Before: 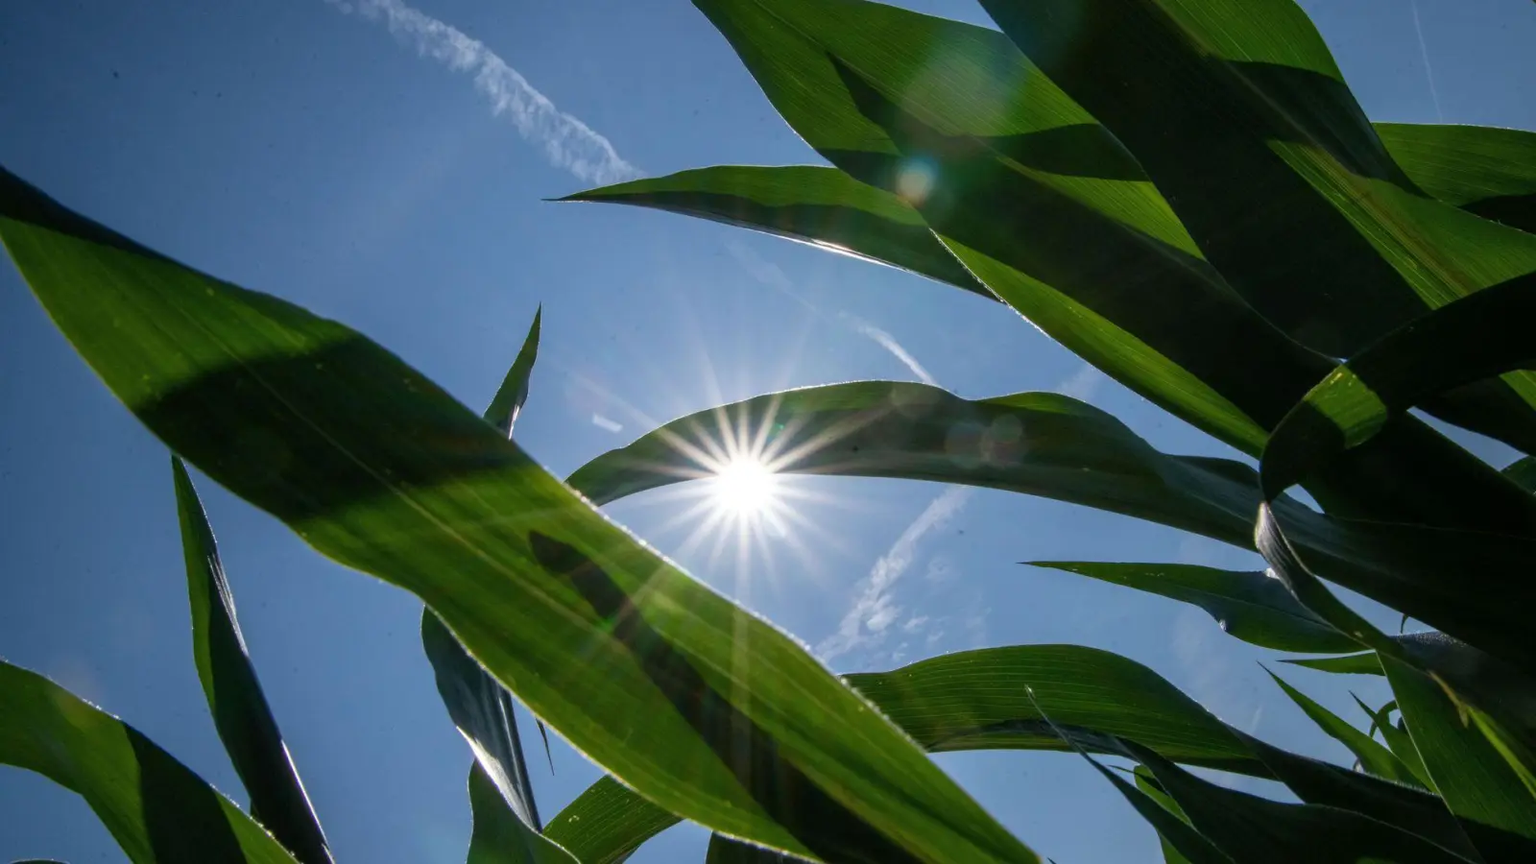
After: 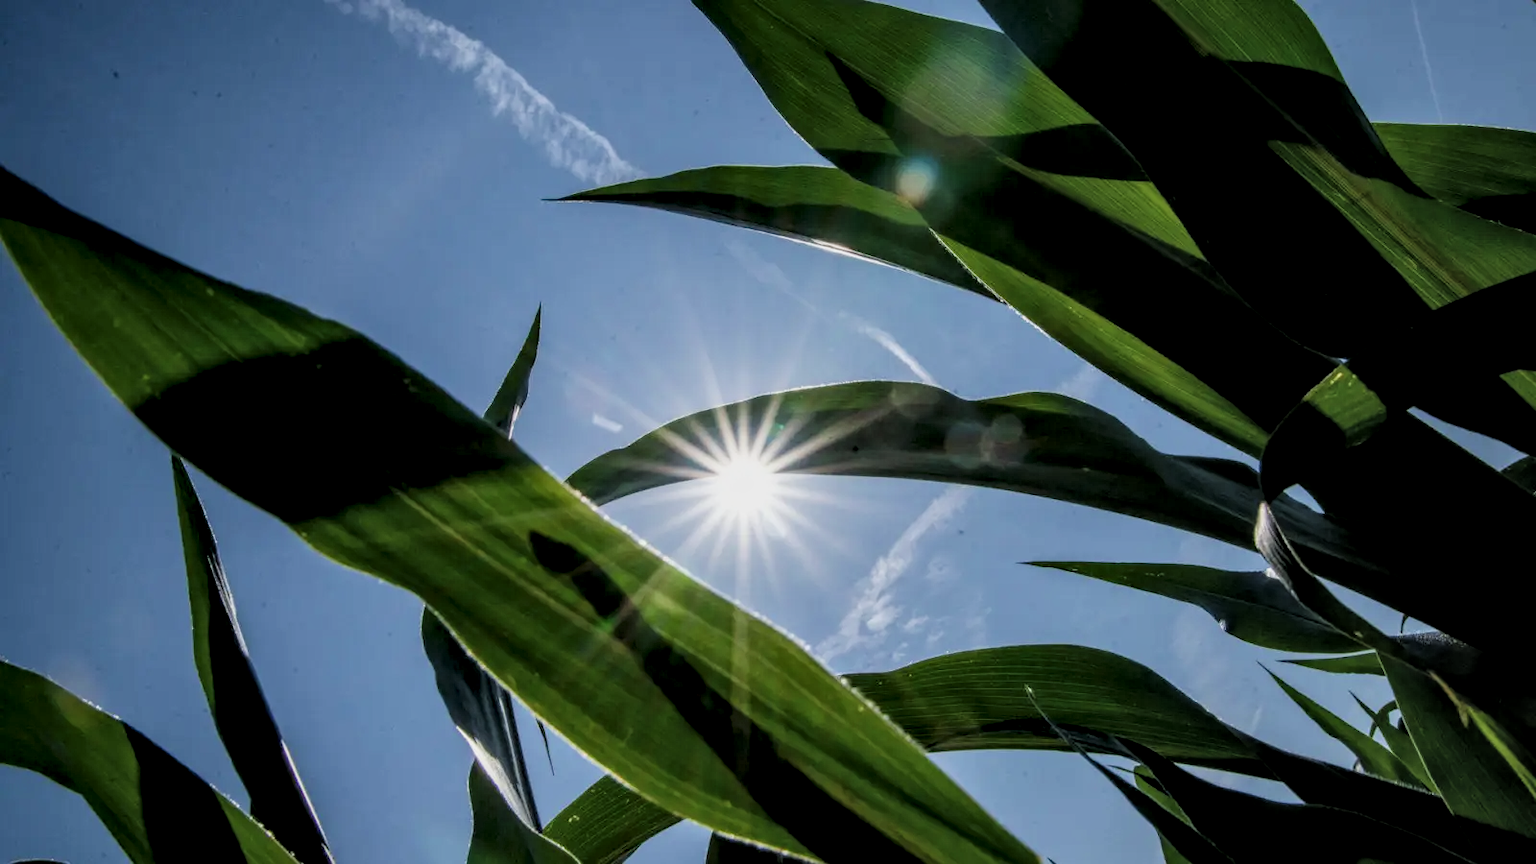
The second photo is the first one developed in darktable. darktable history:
filmic rgb: black relative exposure -7.65 EV, white relative exposure 4.56 EV, hardness 3.61, color science v4 (2020)
local contrast: detail 150%
